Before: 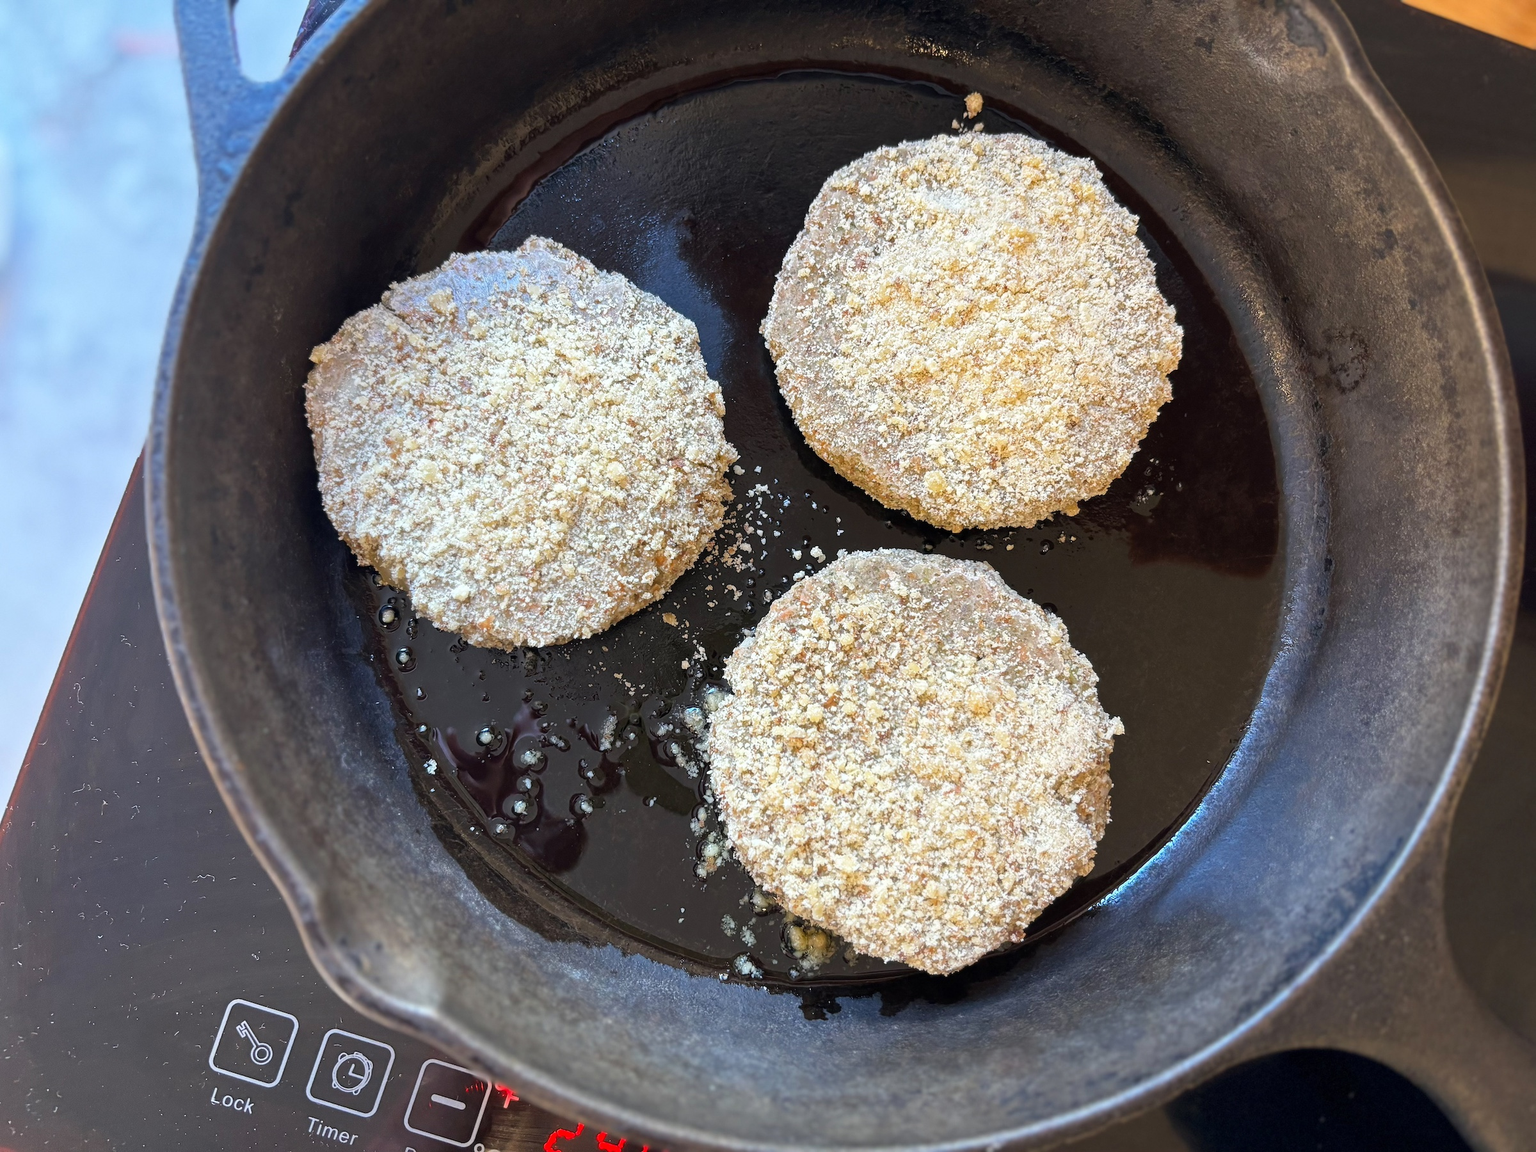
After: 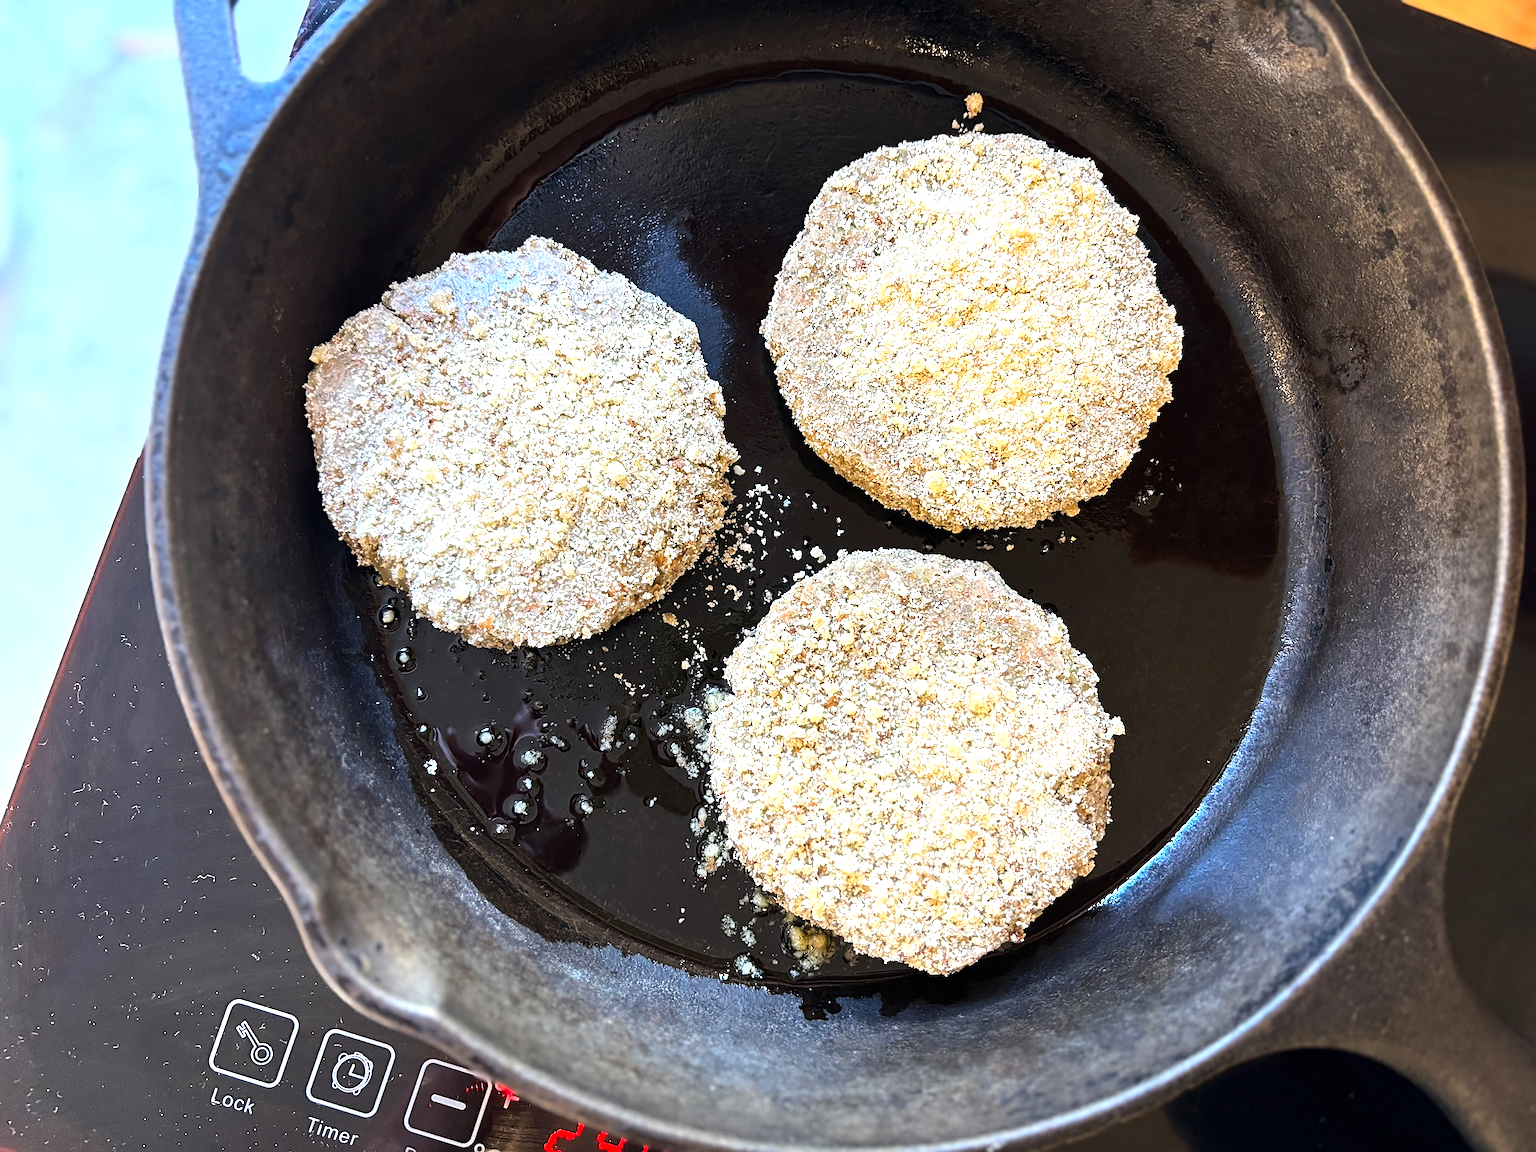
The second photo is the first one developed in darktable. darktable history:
sharpen: on, module defaults
contrast brightness saturation: contrast 0.1, brightness 0.03, saturation 0.09
tone equalizer: -8 EV -0.75 EV, -7 EV -0.7 EV, -6 EV -0.6 EV, -5 EV -0.4 EV, -3 EV 0.4 EV, -2 EV 0.6 EV, -1 EV 0.7 EV, +0 EV 0.75 EV, edges refinement/feathering 500, mask exposure compensation -1.57 EV, preserve details no
